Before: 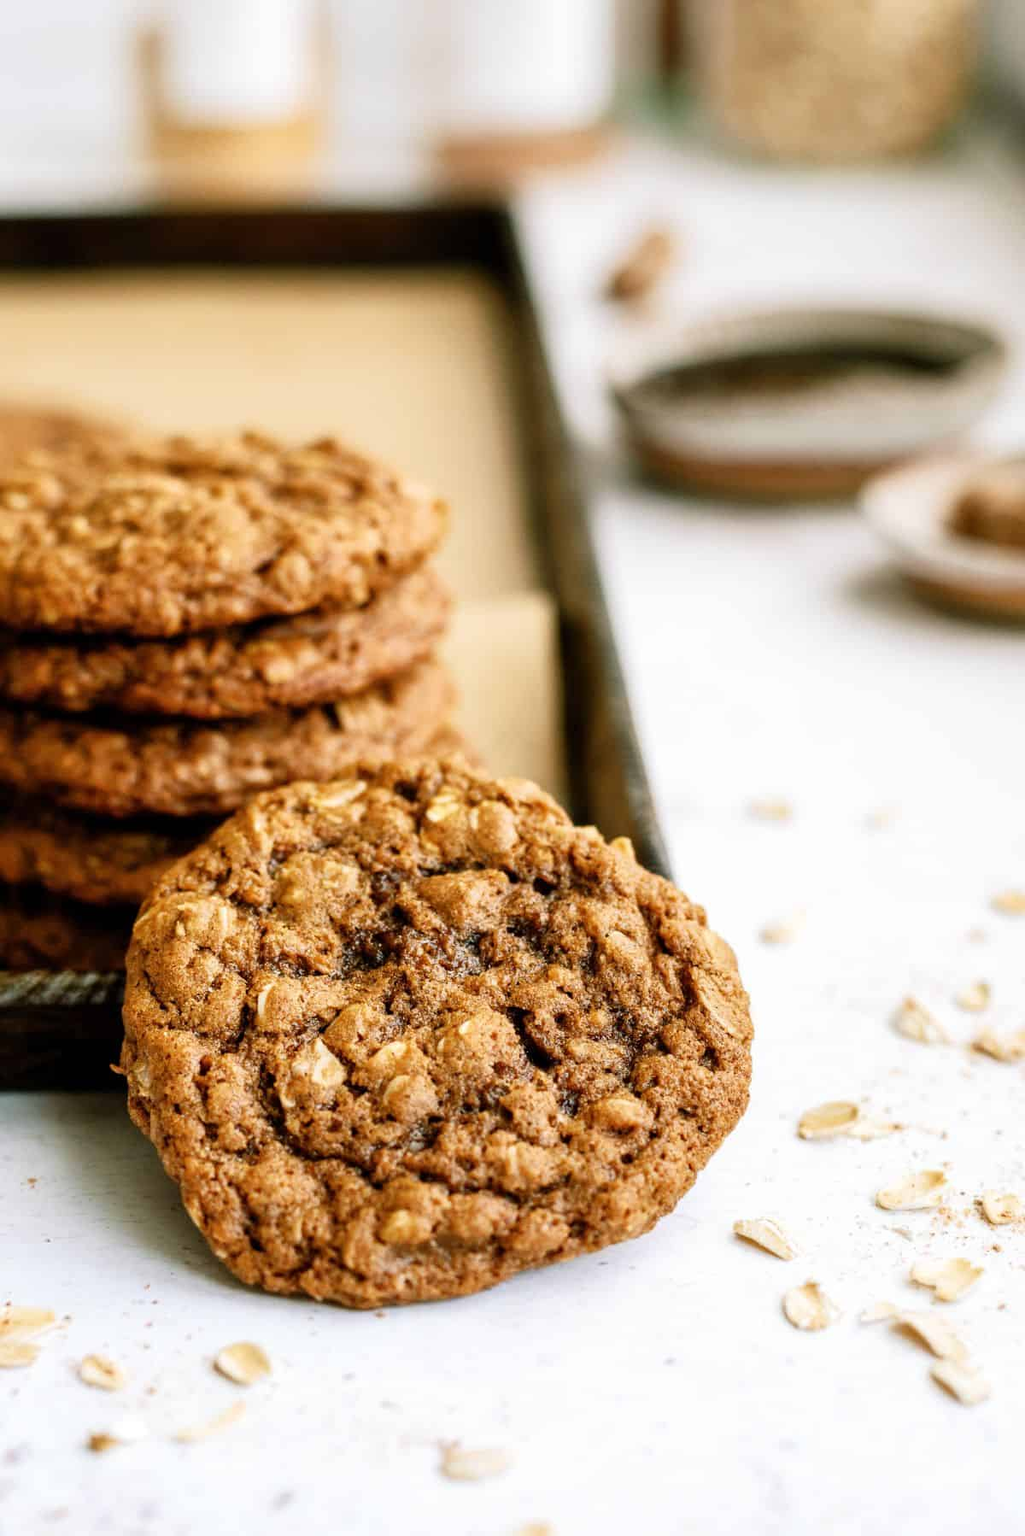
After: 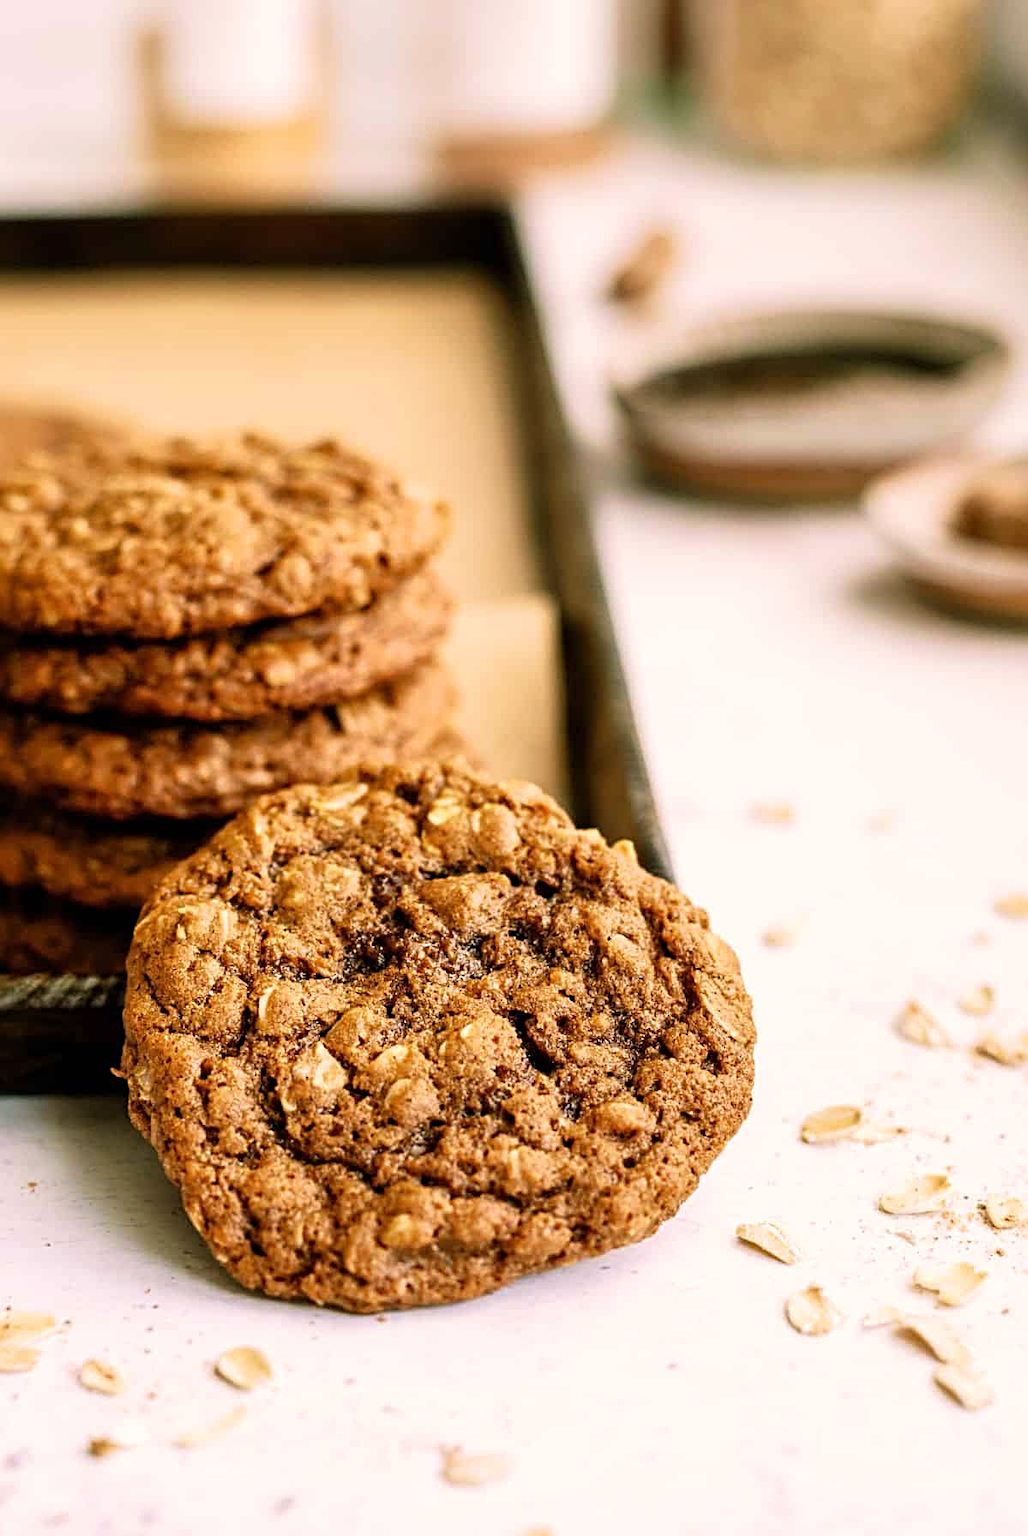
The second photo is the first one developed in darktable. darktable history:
sharpen: radius 3.113
velvia: on, module defaults
color correction: highlights a* 5.9, highlights b* 4.67
